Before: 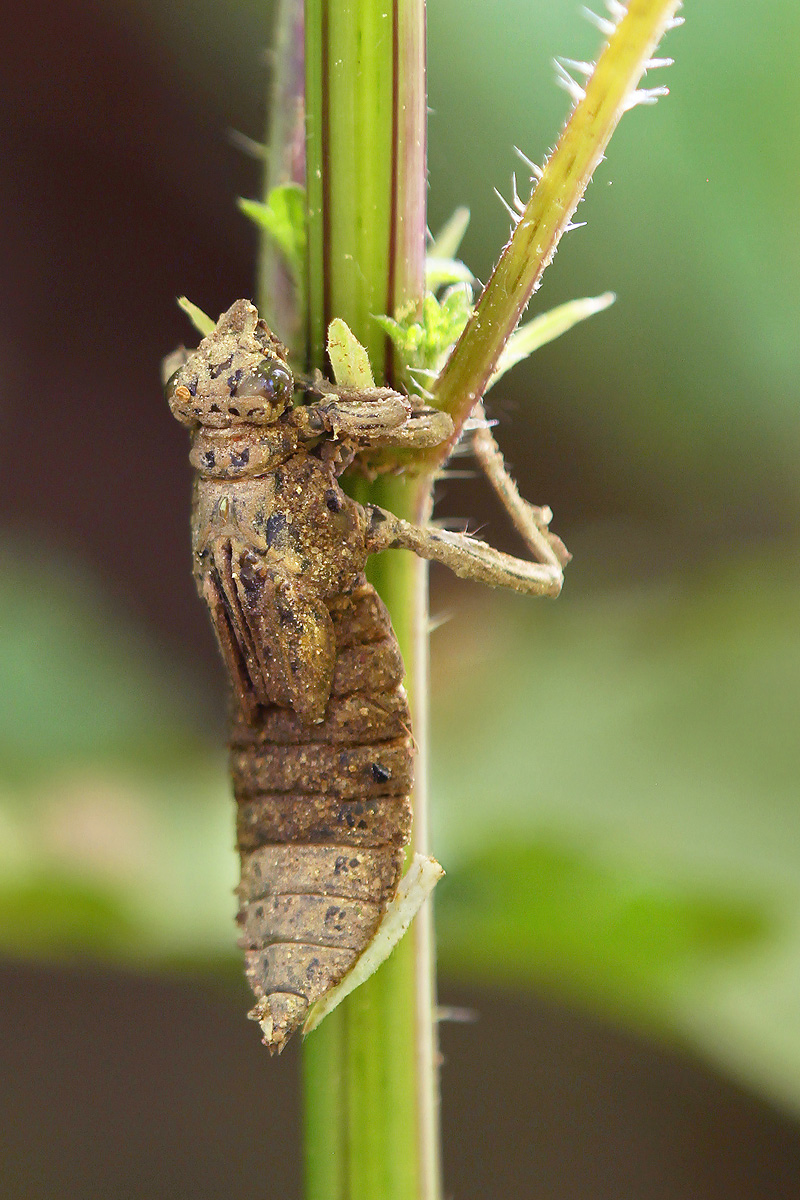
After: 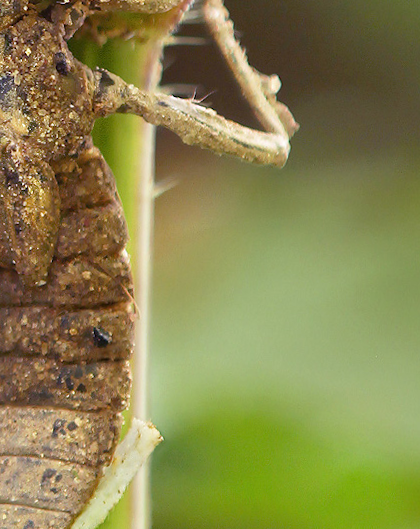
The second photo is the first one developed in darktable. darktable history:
crop: left 35.03%, top 36.625%, right 14.663%, bottom 20.057%
rotate and perspective: rotation 1.72°, automatic cropping off
